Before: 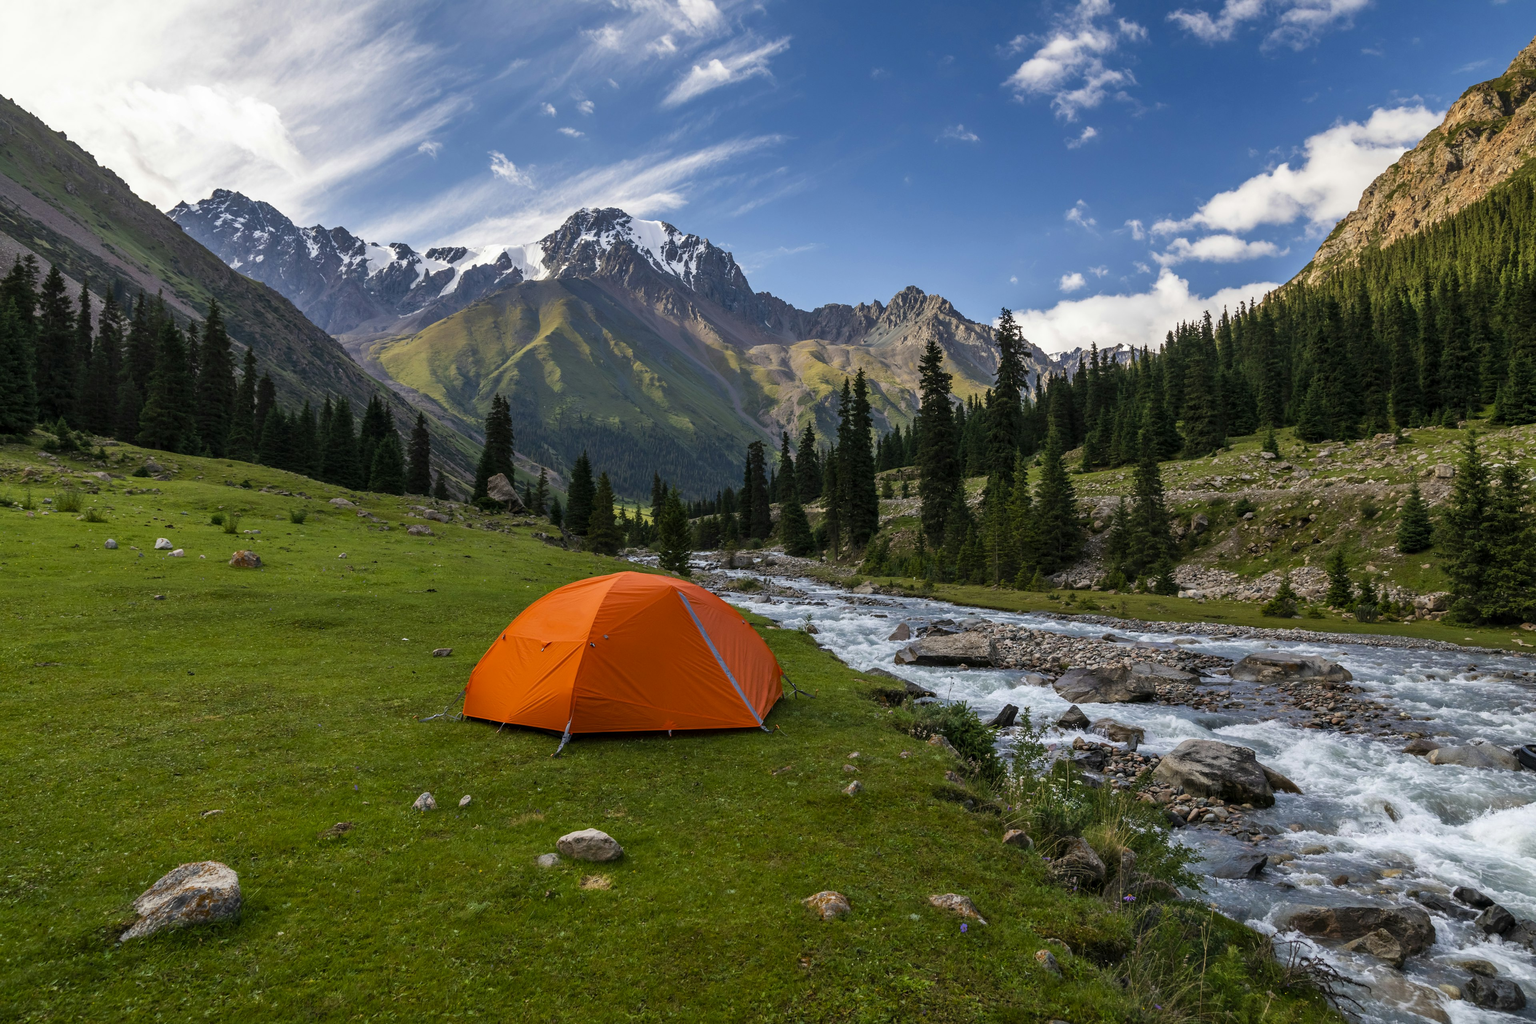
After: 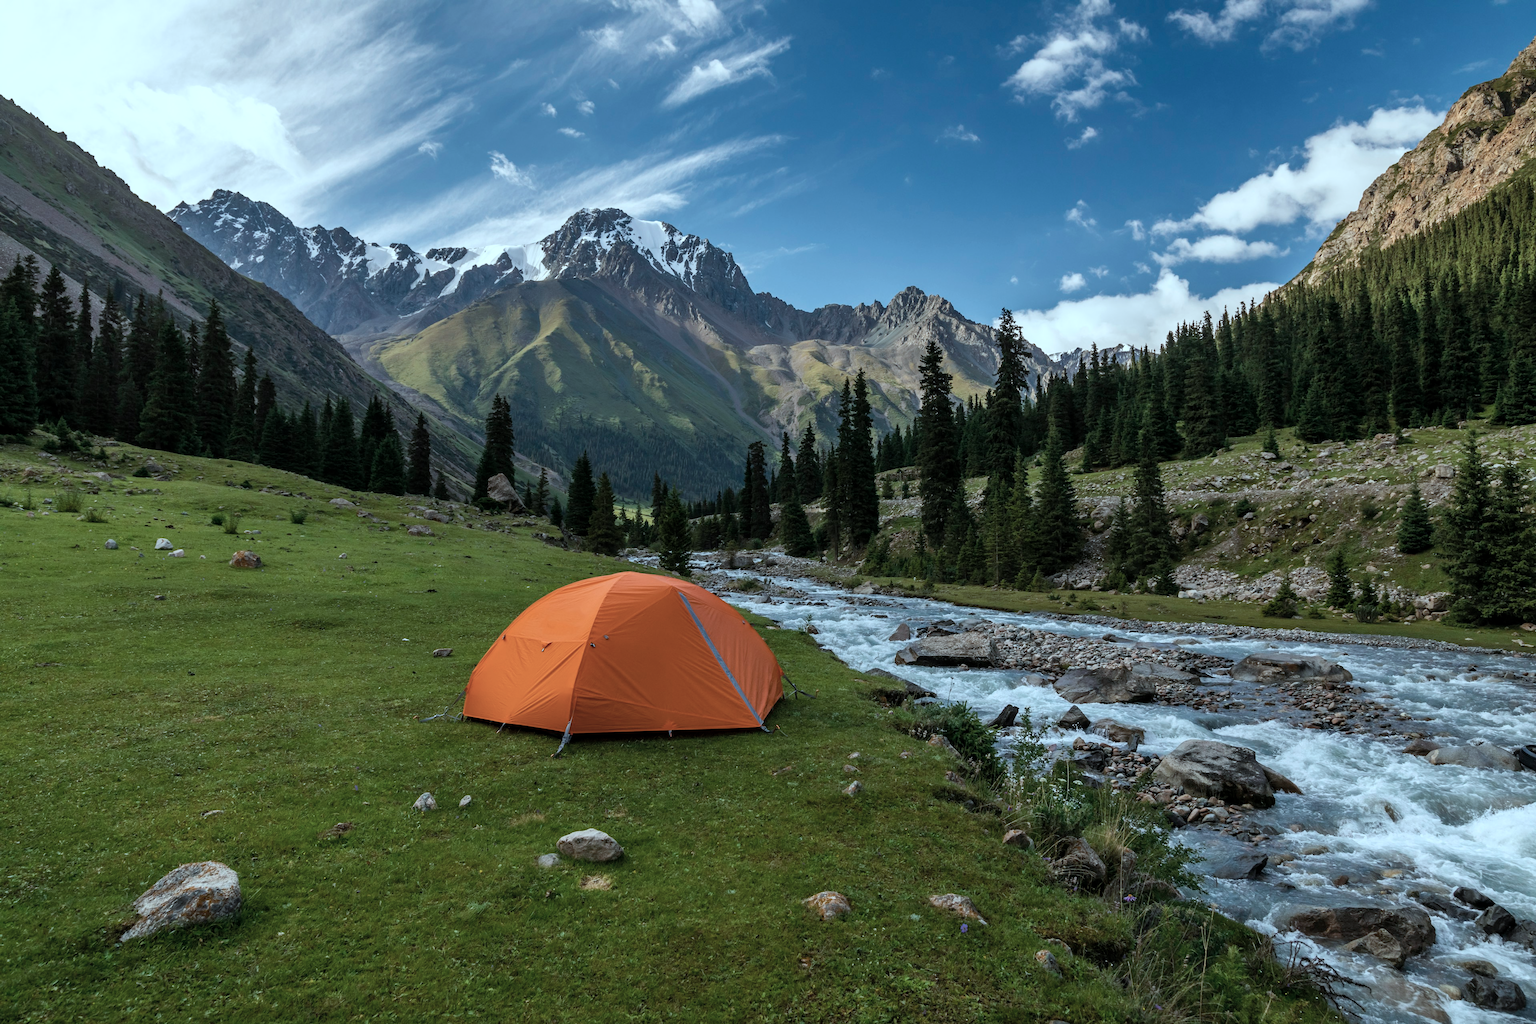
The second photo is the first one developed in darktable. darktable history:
color correction: highlights a* -12.39, highlights b* -17.46, saturation 0.715
